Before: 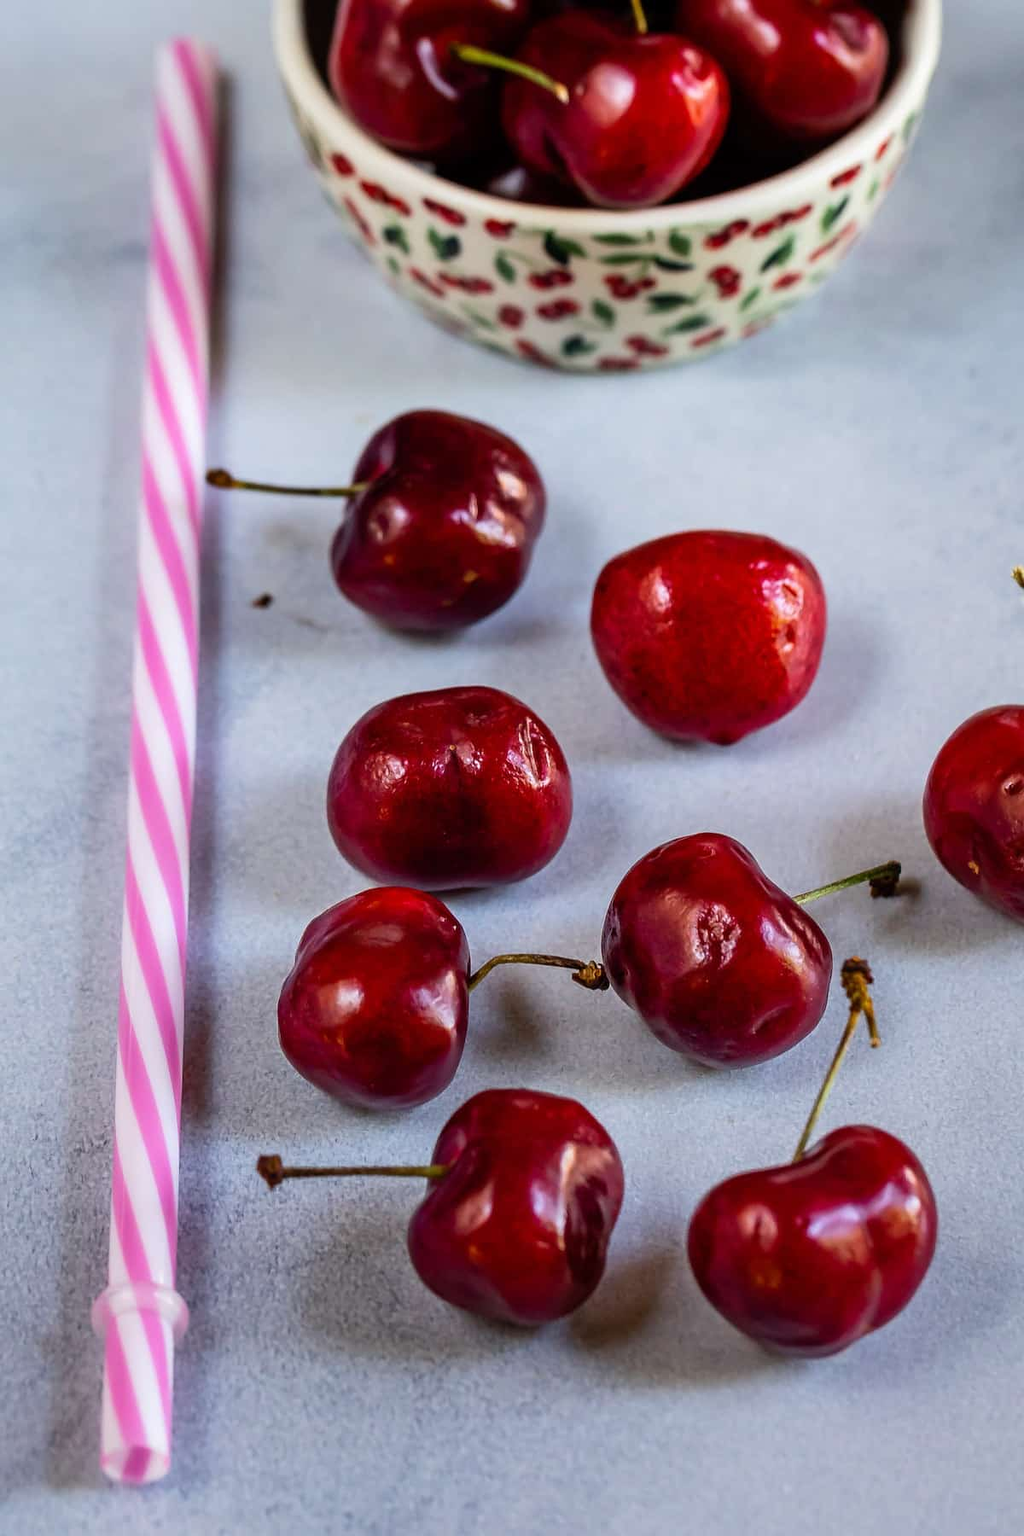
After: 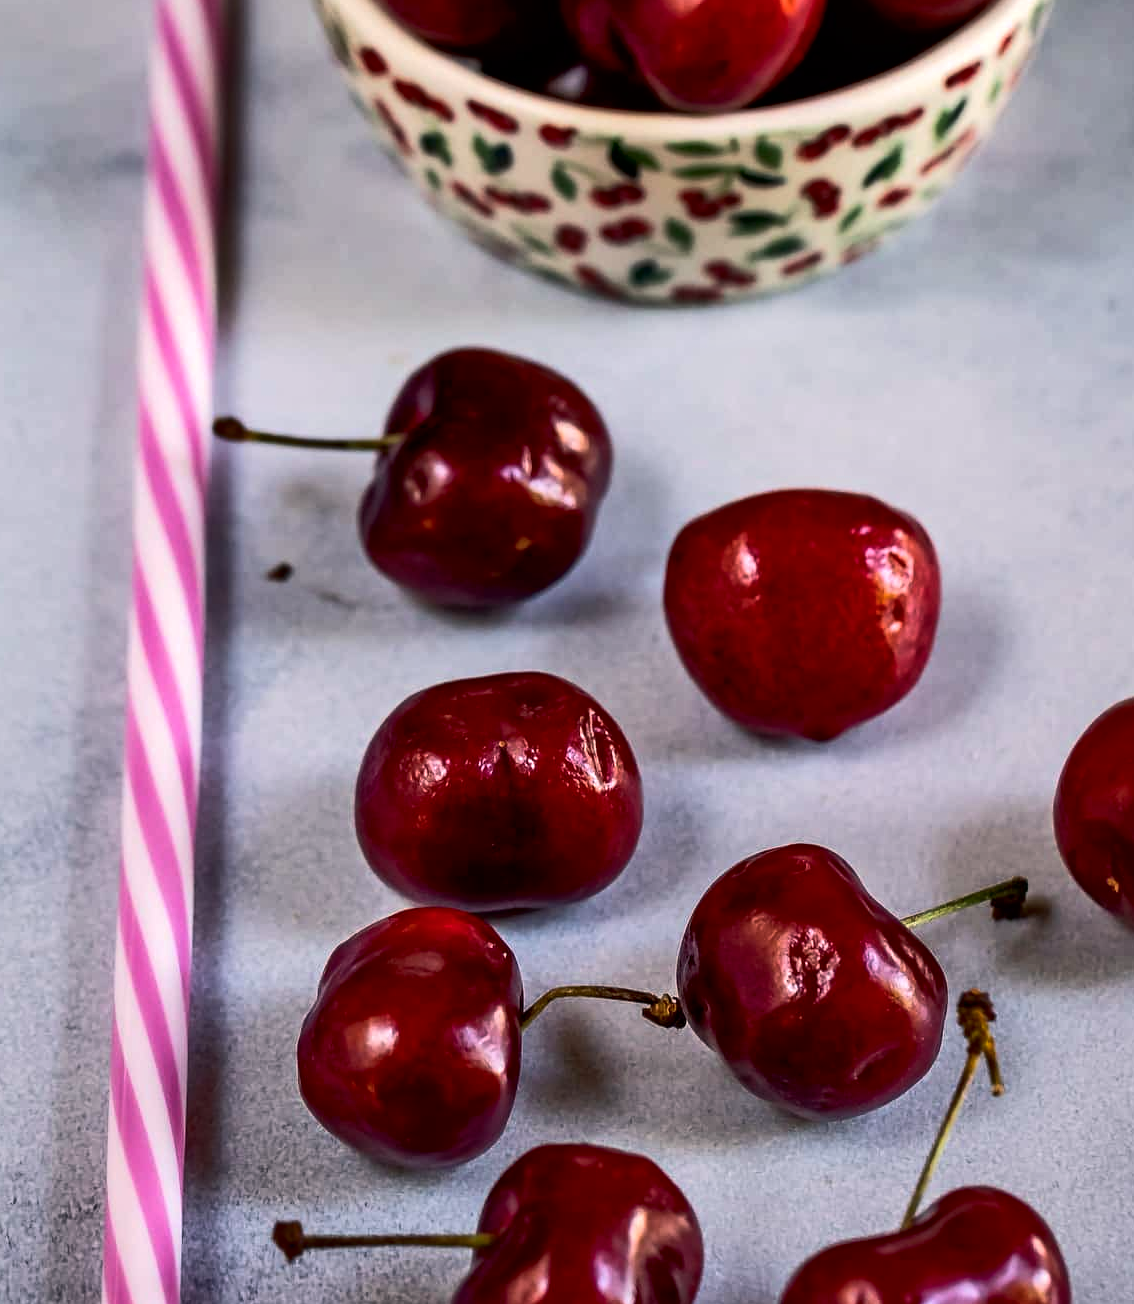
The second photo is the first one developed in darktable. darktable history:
exposure: compensate highlight preservation false
color balance rgb: highlights gain › chroma 2.025%, highlights gain › hue 47.03°, linear chroma grading › global chroma 14.445%, perceptual saturation grading › global saturation 0.95%, perceptual brilliance grading › highlights 3.521%, perceptual brilliance grading › mid-tones -18.876%, perceptual brilliance grading › shadows -41.643%
tone equalizer: -7 EV 0.161 EV, -6 EV 0.582 EV, -5 EV 1.13 EV, -4 EV 1.31 EV, -3 EV 1.18 EV, -2 EV 0.6 EV, -1 EV 0.161 EV
crop: left 2.407%, top 7.388%, right 3.043%, bottom 20.166%
tone curve: curves: ch0 [(0, 0) (0.003, 0.003) (0.011, 0.003) (0.025, 0.007) (0.044, 0.014) (0.069, 0.02) (0.1, 0.03) (0.136, 0.054) (0.177, 0.099) (0.224, 0.156) (0.277, 0.227) (0.335, 0.302) (0.399, 0.375) (0.468, 0.456) (0.543, 0.54) (0.623, 0.625) (0.709, 0.717) (0.801, 0.807) (0.898, 0.895) (1, 1)], color space Lab, independent channels, preserve colors none
